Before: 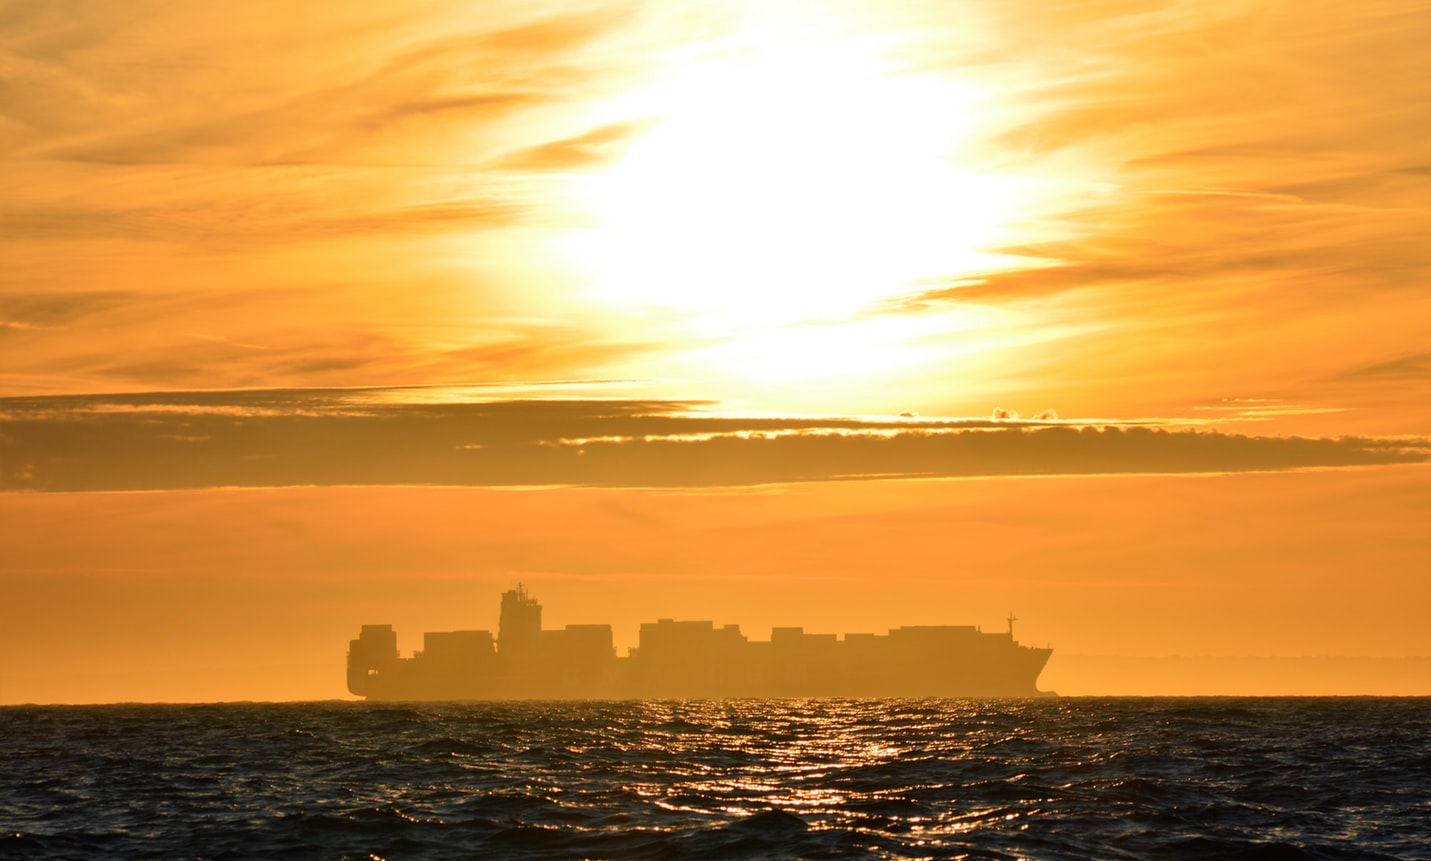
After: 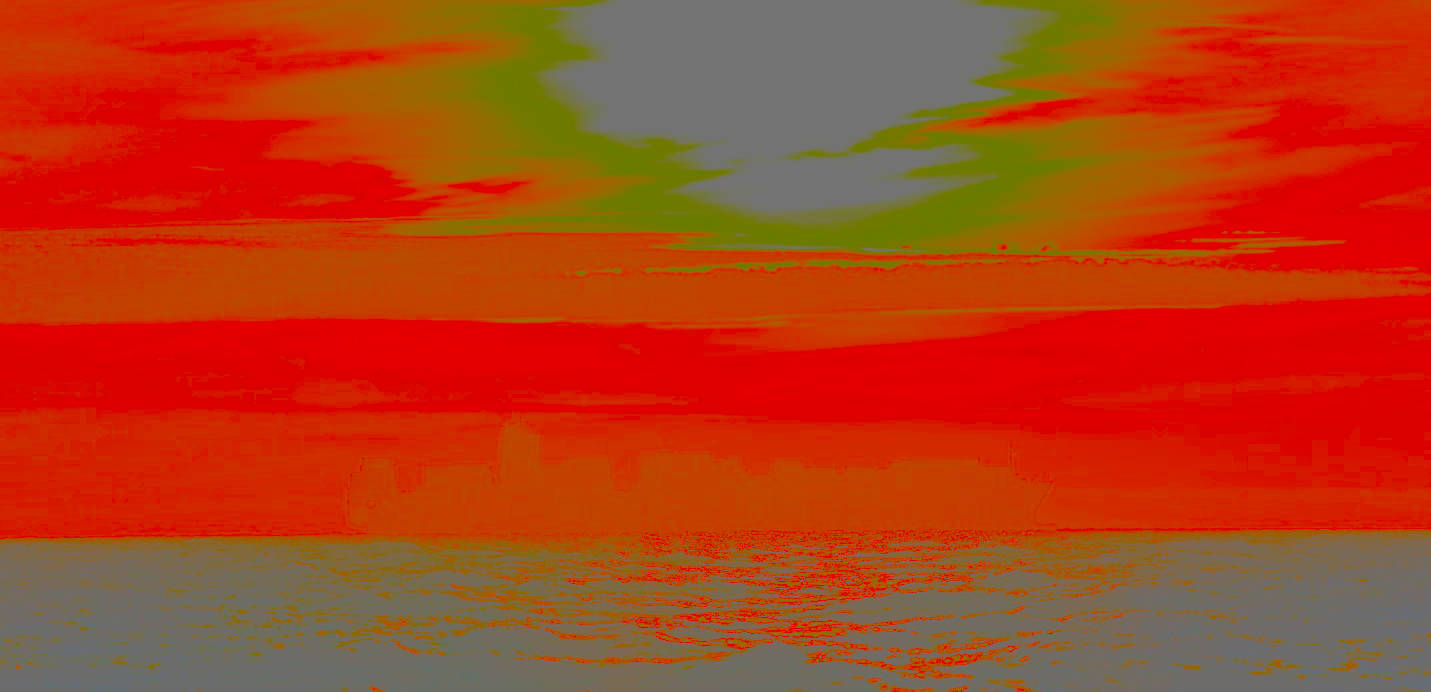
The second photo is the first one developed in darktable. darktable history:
color balance rgb: shadows lift › hue 87.97°, perceptual saturation grading › global saturation 19.458%, global vibrance 20%
sharpen: amount 0.54
crop and rotate: top 19.558%
tone curve: curves: ch0 [(0, 0.013) (0.129, 0.1) (0.327, 0.382) (0.489, 0.573) (0.66, 0.748) (0.858, 0.926) (1, 0.977)]; ch1 [(0, 0) (0.353, 0.344) (0.45, 0.46) (0.498, 0.498) (0.521, 0.512) (0.563, 0.559) (0.592, 0.585) (0.647, 0.68) (1, 1)]; ch2 [(0, 0) (0.333, 0.346) (0.375, 0.375) (0.427, 0.44) (0.476, 0.492) (0.511, 0.508) (0.528, 0.533) (0.579, 0.61) (0.612, 0.644) (0.66, 0.715) (1, 1)], preserve colors none
contrast brightness saturation: contrast -0.977, brightness -0.162, saturation 0.735
base curve: curves: ch0 [(0, 0) (0.073, 0.04) (0.157, 0.139) (0.492, 0.492) (0.758, 0.758) (1, 1)], preserve colors none
